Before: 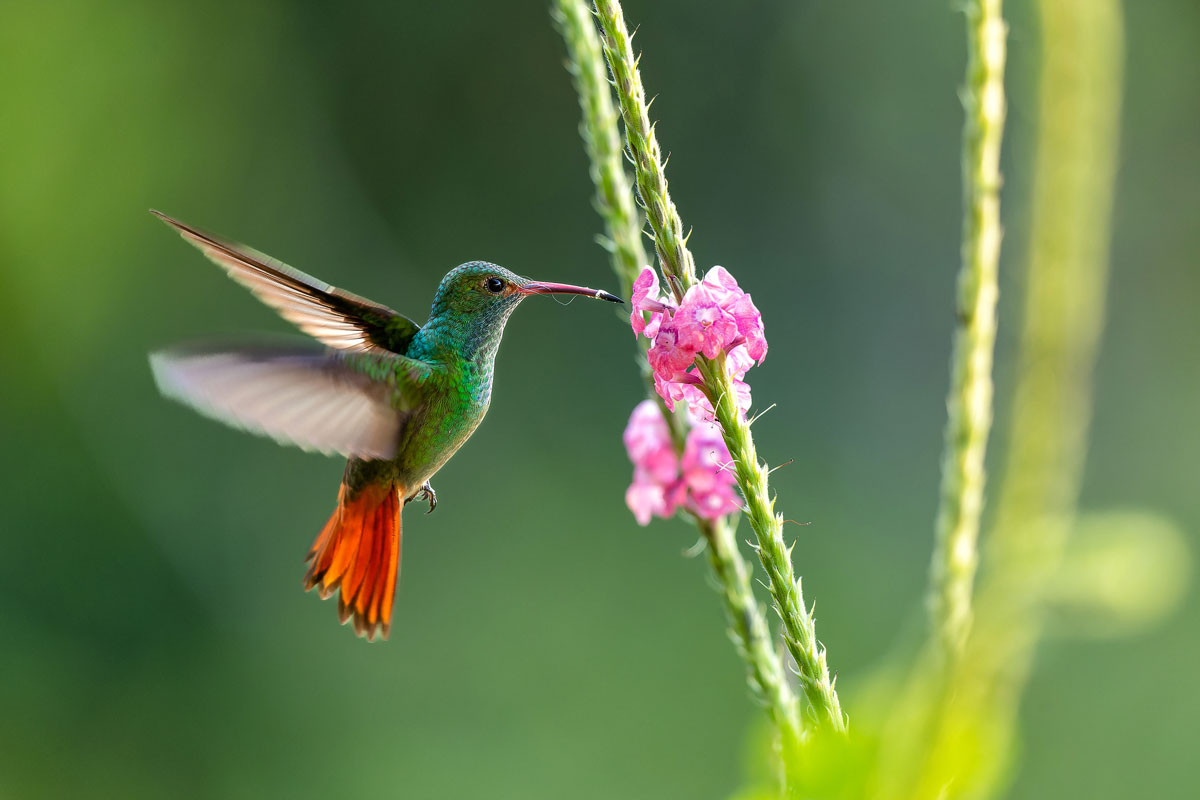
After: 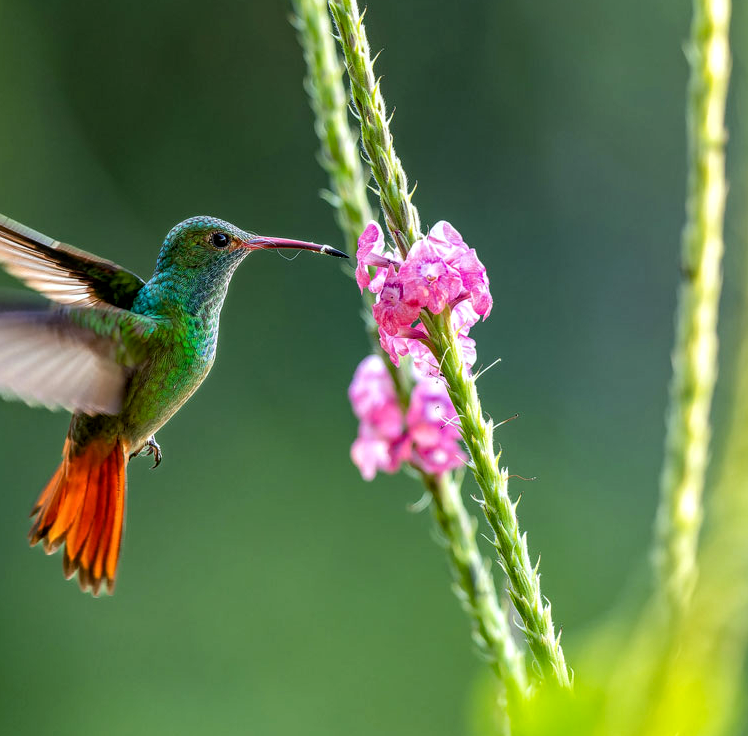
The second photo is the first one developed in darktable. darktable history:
white balance: red 0.976, blue 1.04
local contrast: on, module defaults
crop and rotate: left 22.918%, top 5.629%, right 14.711%, bottom 2.247%
haze removal: compatibility mode true, adaptive false
